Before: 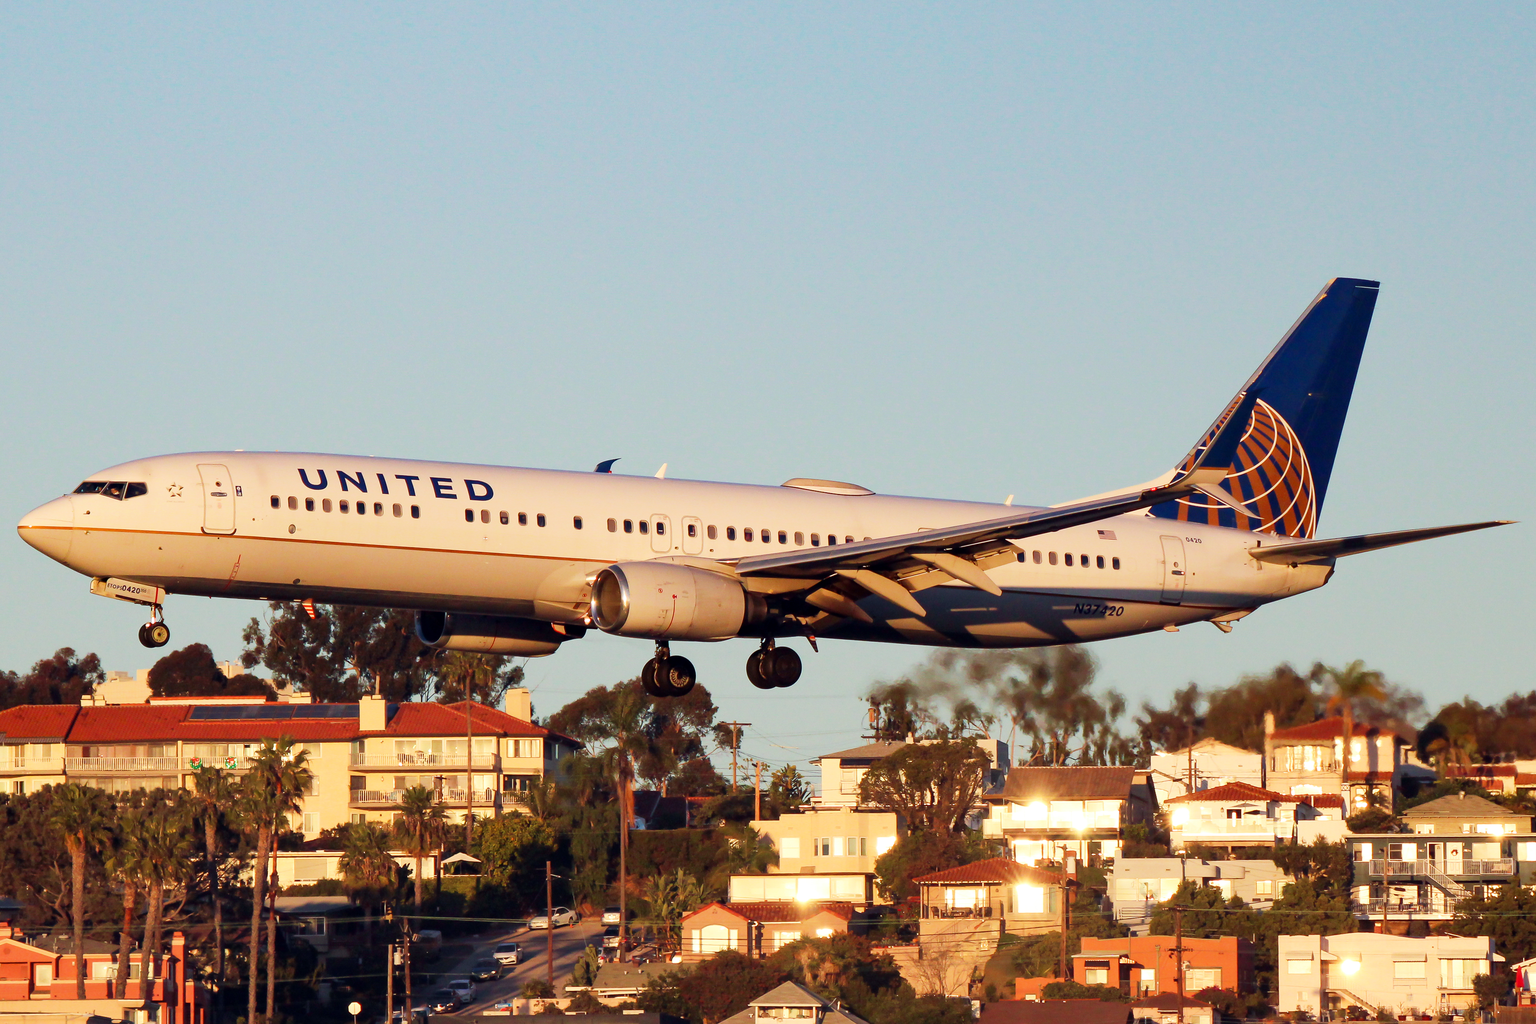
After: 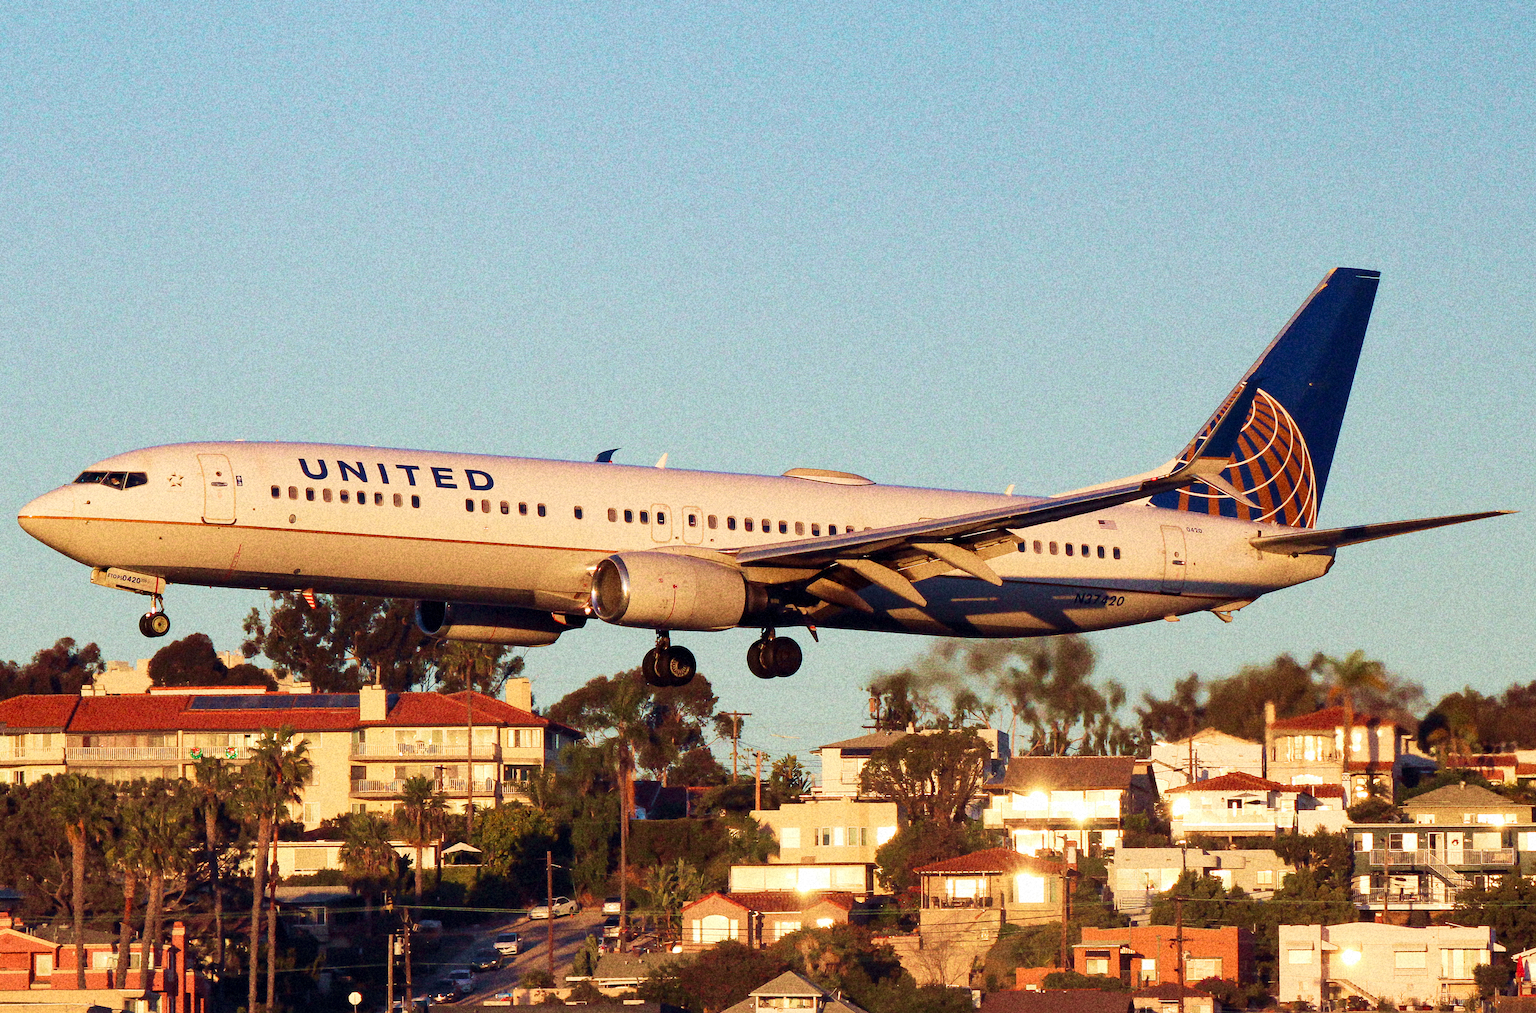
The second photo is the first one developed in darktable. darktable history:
velvia: strength 45%
crop: top 1.049%, right 0.001%
grain: coarseness 14.49 ISO, strength 48.04%, mid-tones bias 35%
